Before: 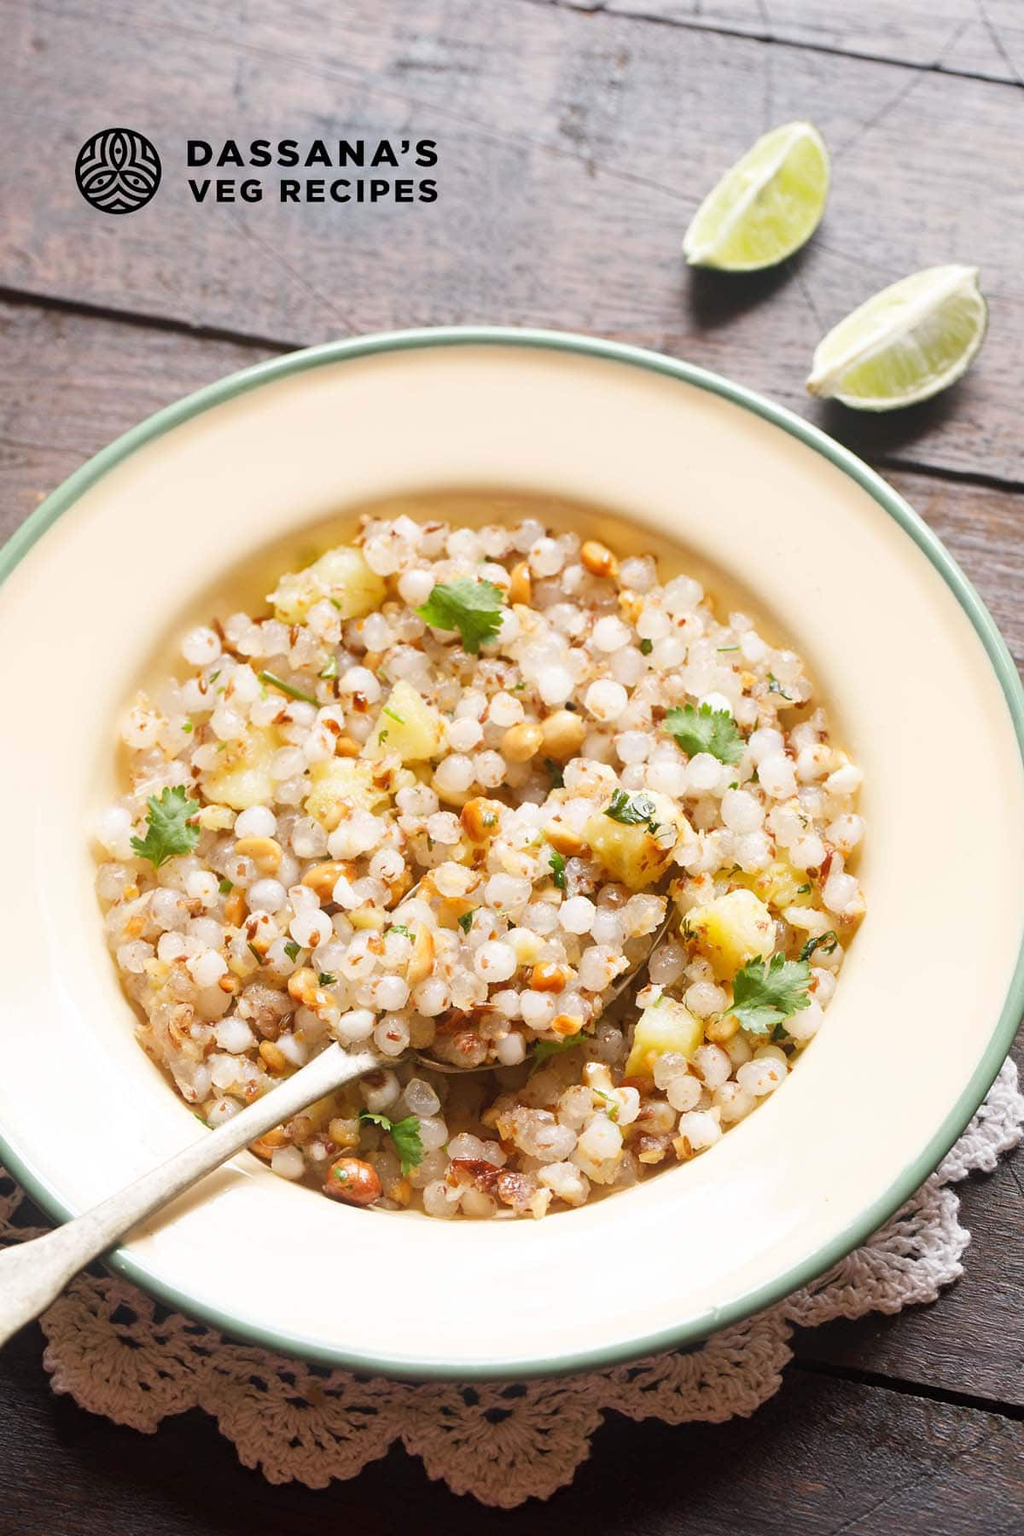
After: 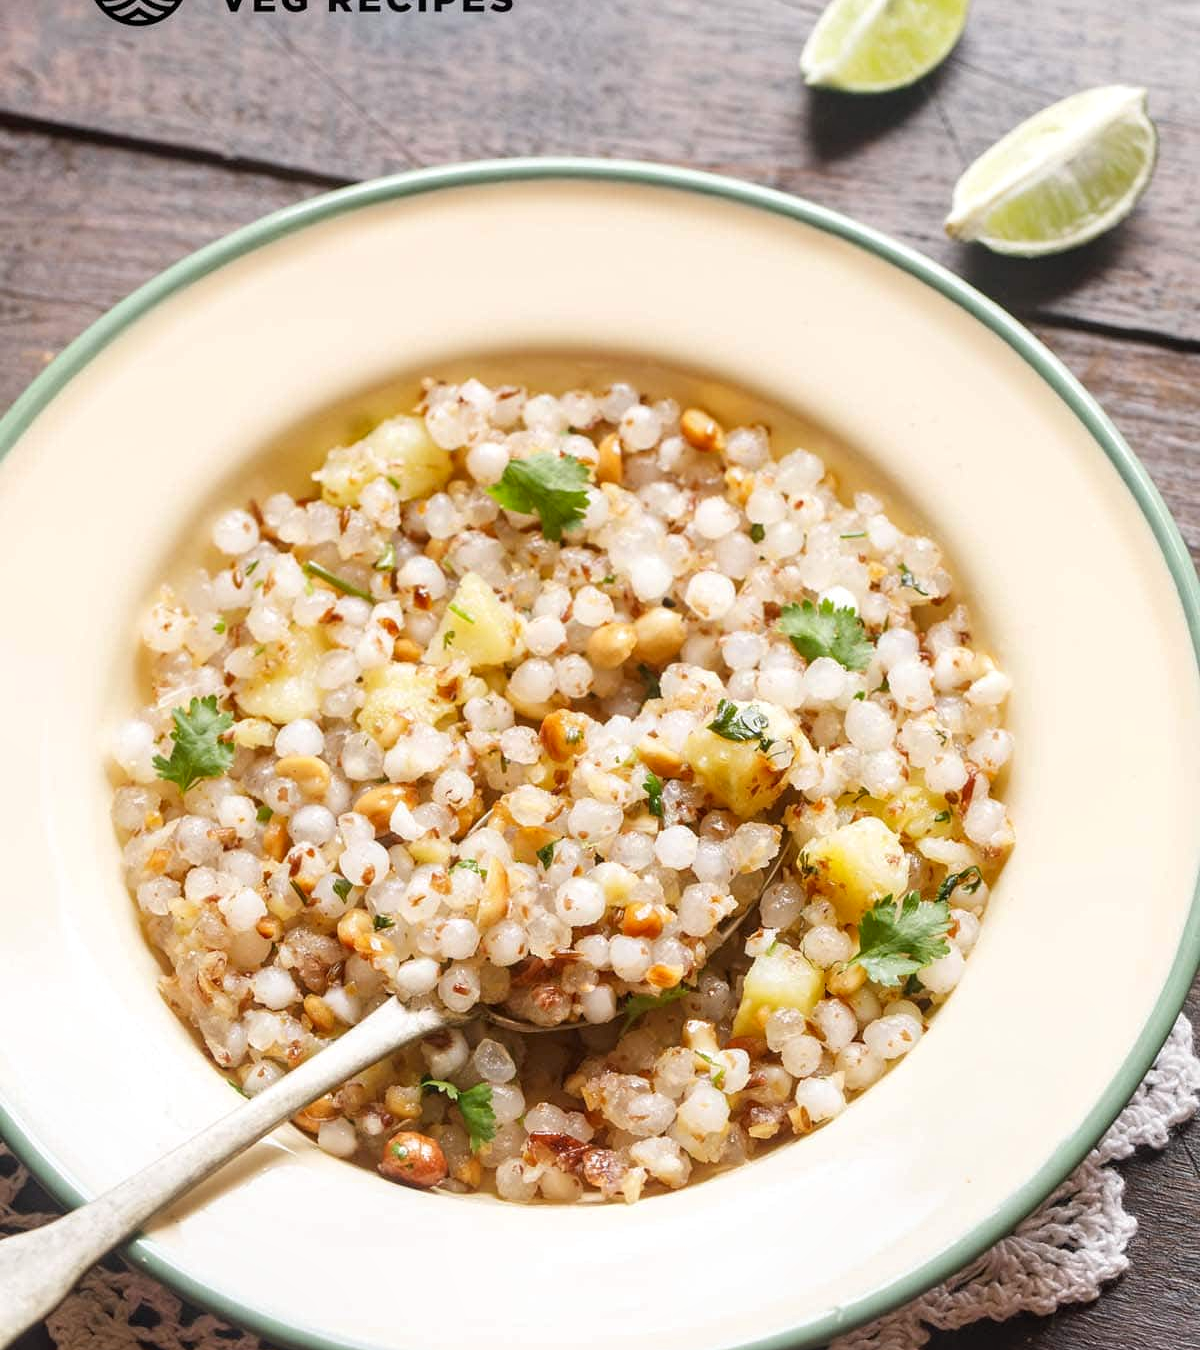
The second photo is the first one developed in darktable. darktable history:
local contrast: on, module defaults
crop and rotate: top 12.5%, bottom 12.5%
